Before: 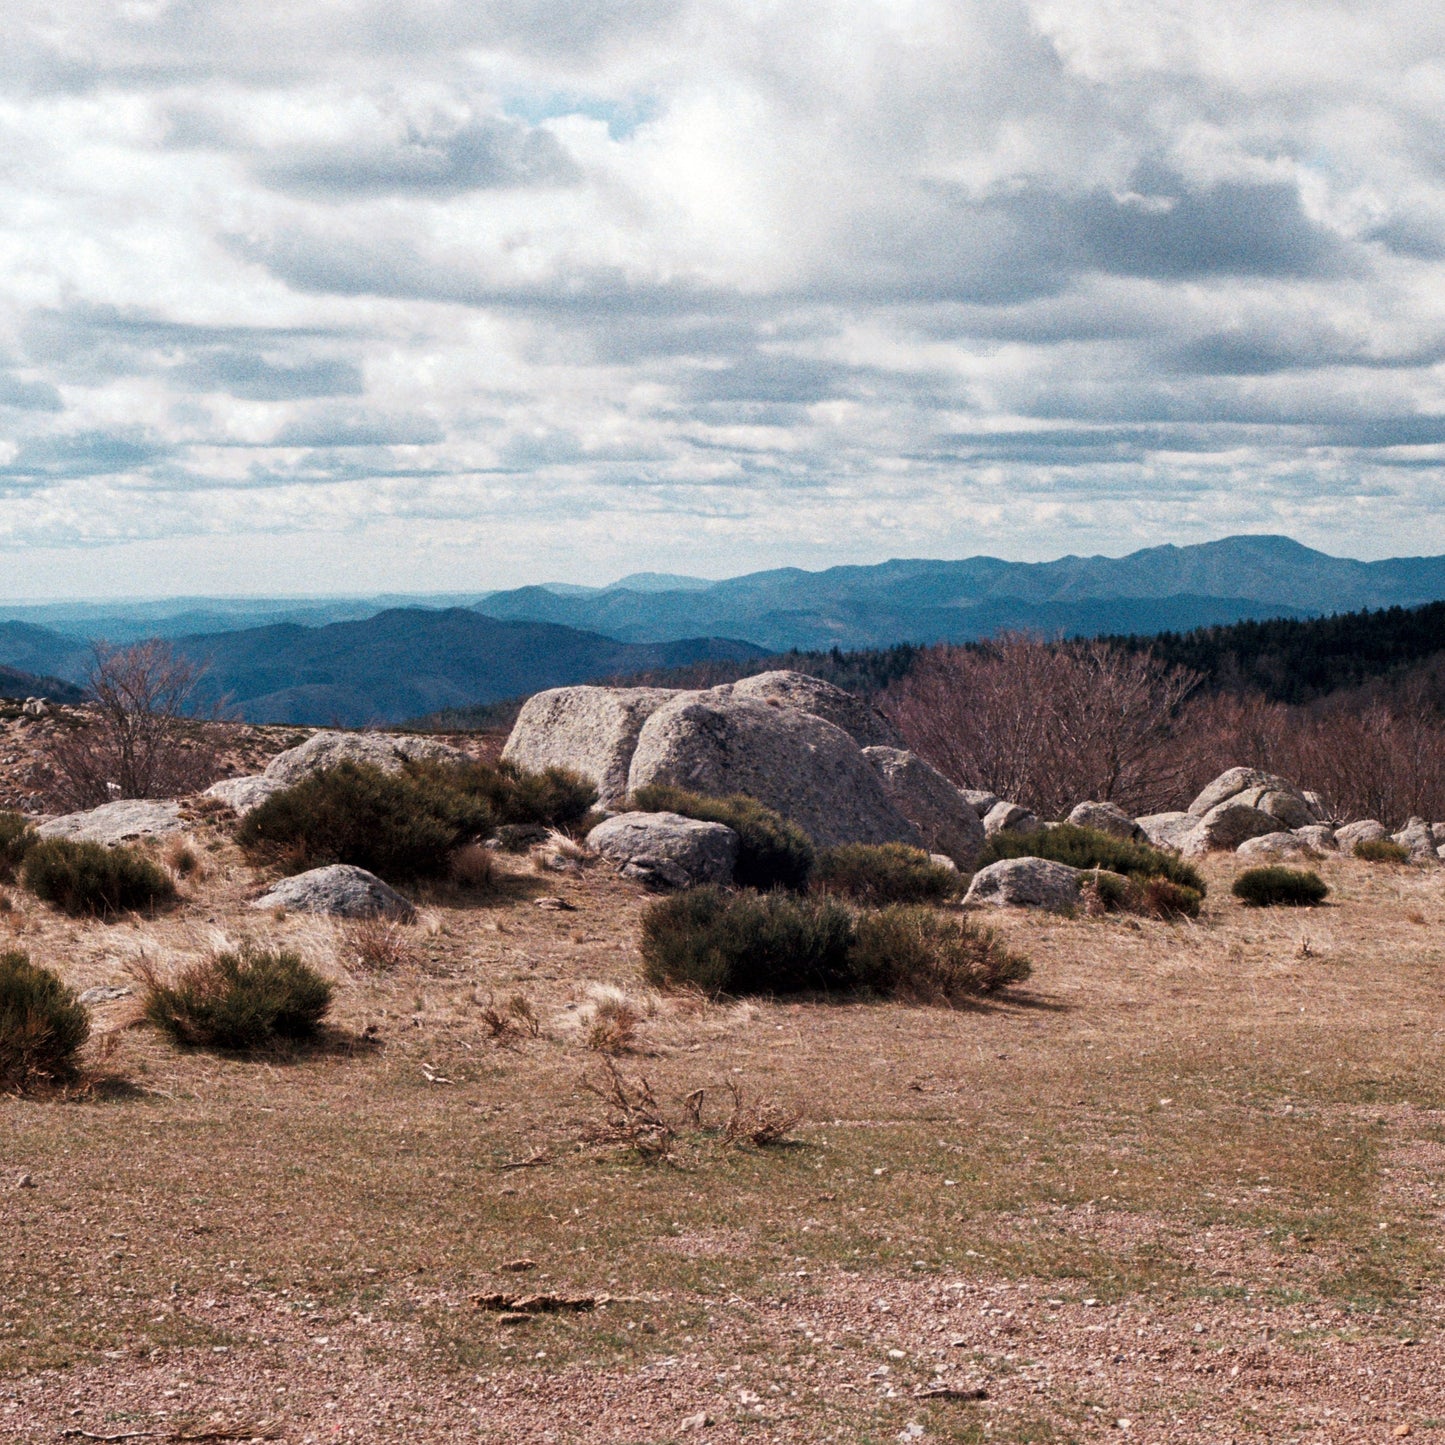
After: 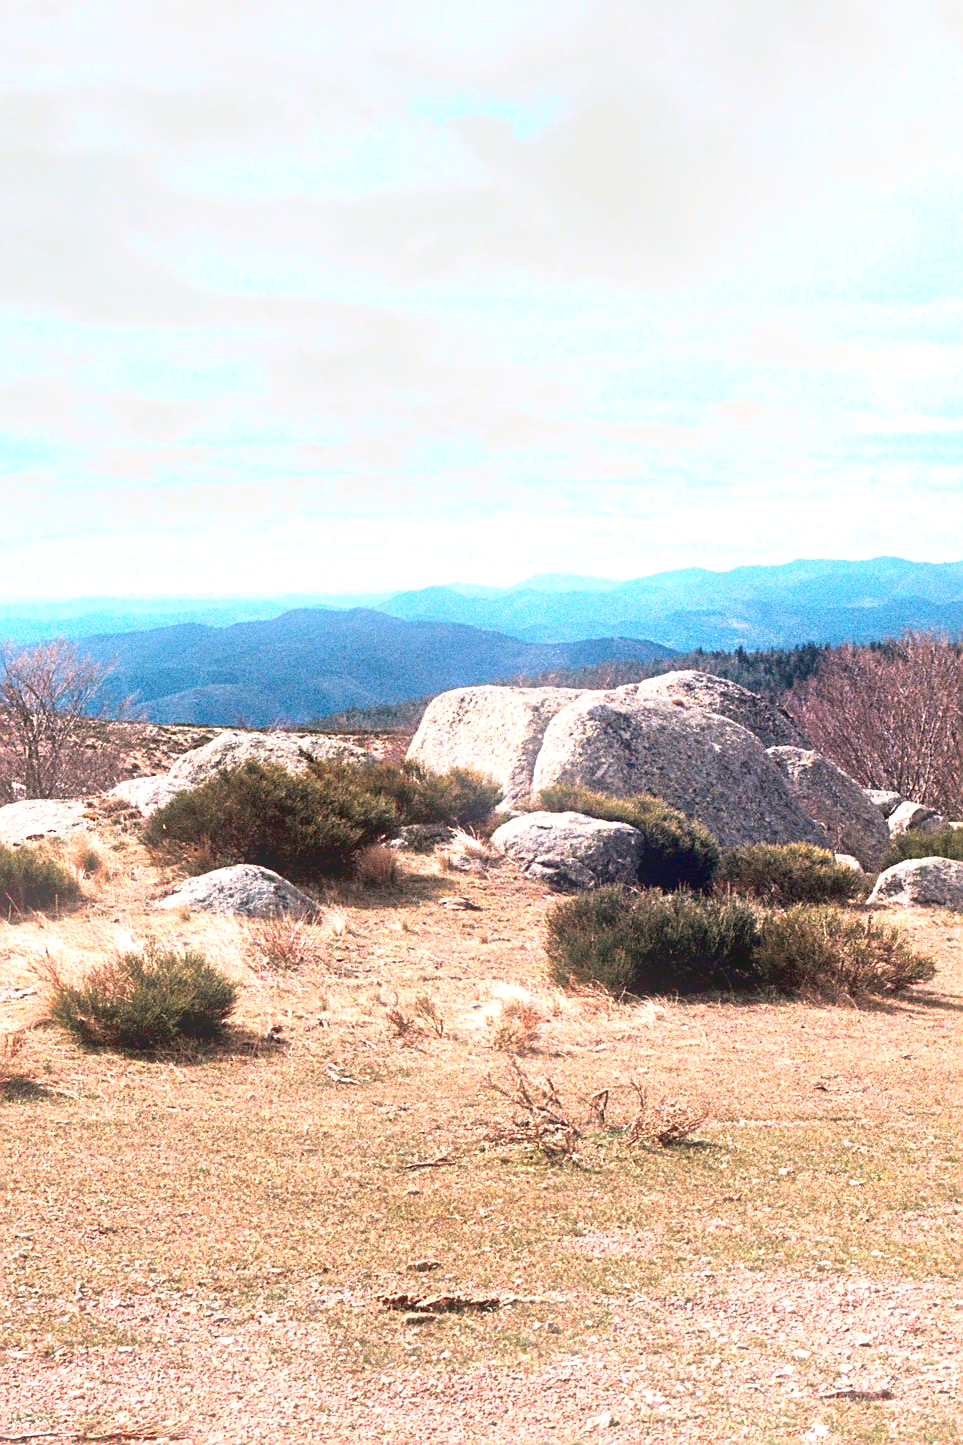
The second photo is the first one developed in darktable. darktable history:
exposure: exposure 1.223 EV, compensate highlight preservation false
crop and rotate: left 6.617%, right 26.717%
white balance: emerald 1
bloom: size 13.65%, threshold 98.39%, strength 4.82%
tone curve: curves: ch0 [(0, 0.028) (0.138, 0.156) (0.468, 0.516) (0.754, 0.823) (1, 1)], color space Lab, linked channels, preserve colors none
sharpen: on, module defaults
